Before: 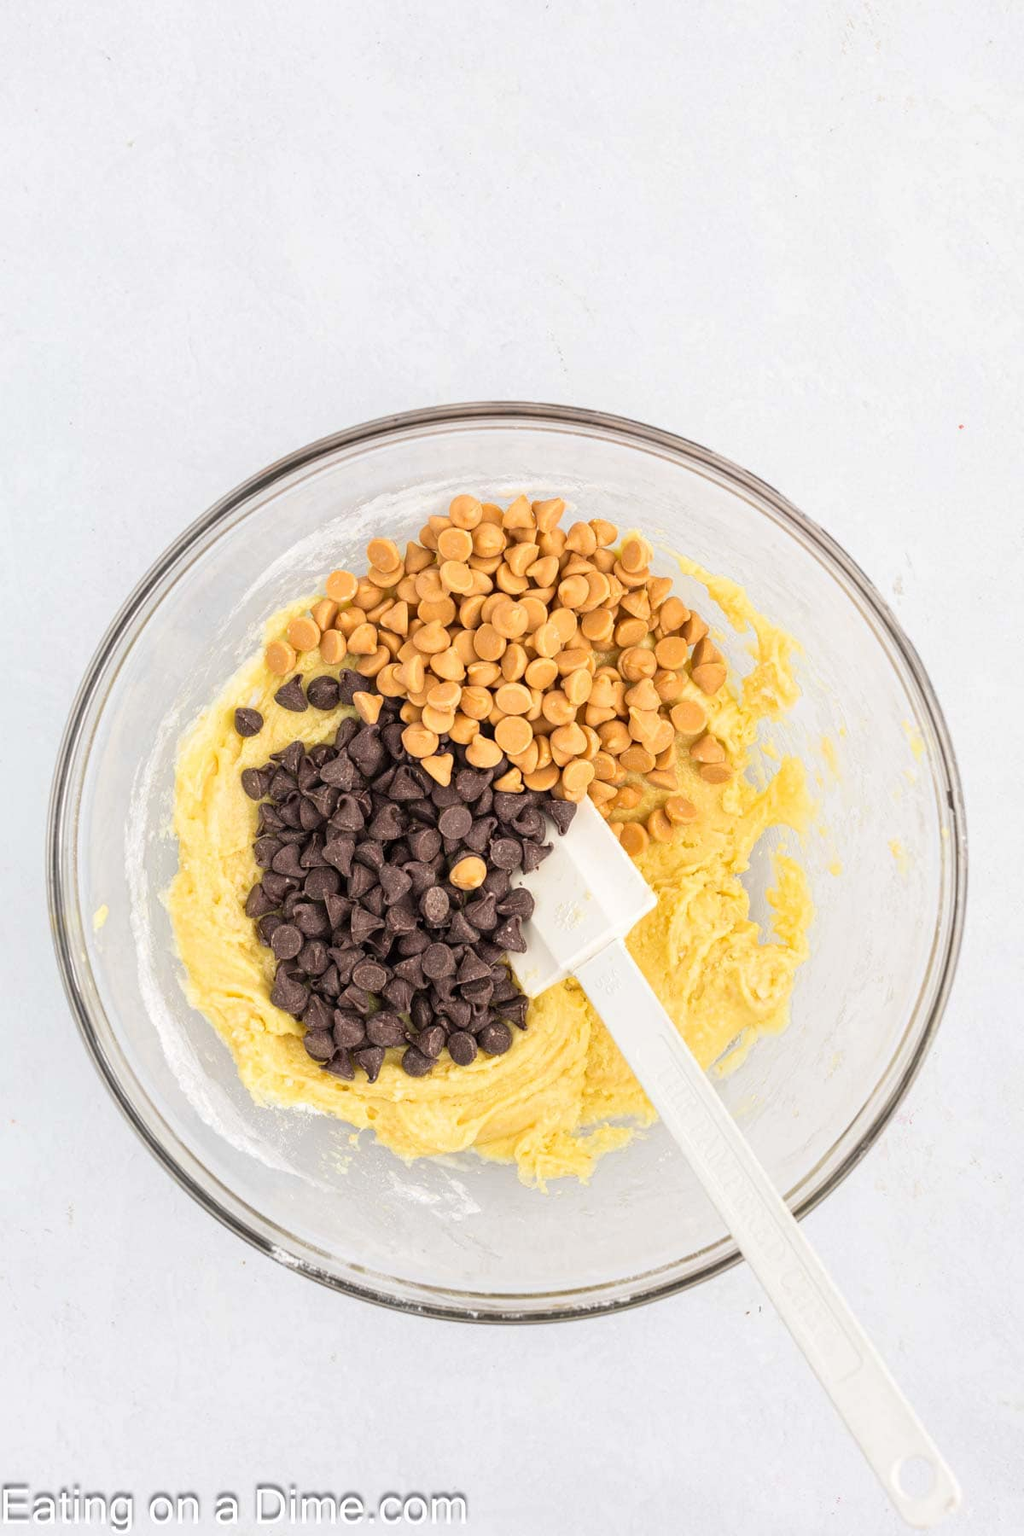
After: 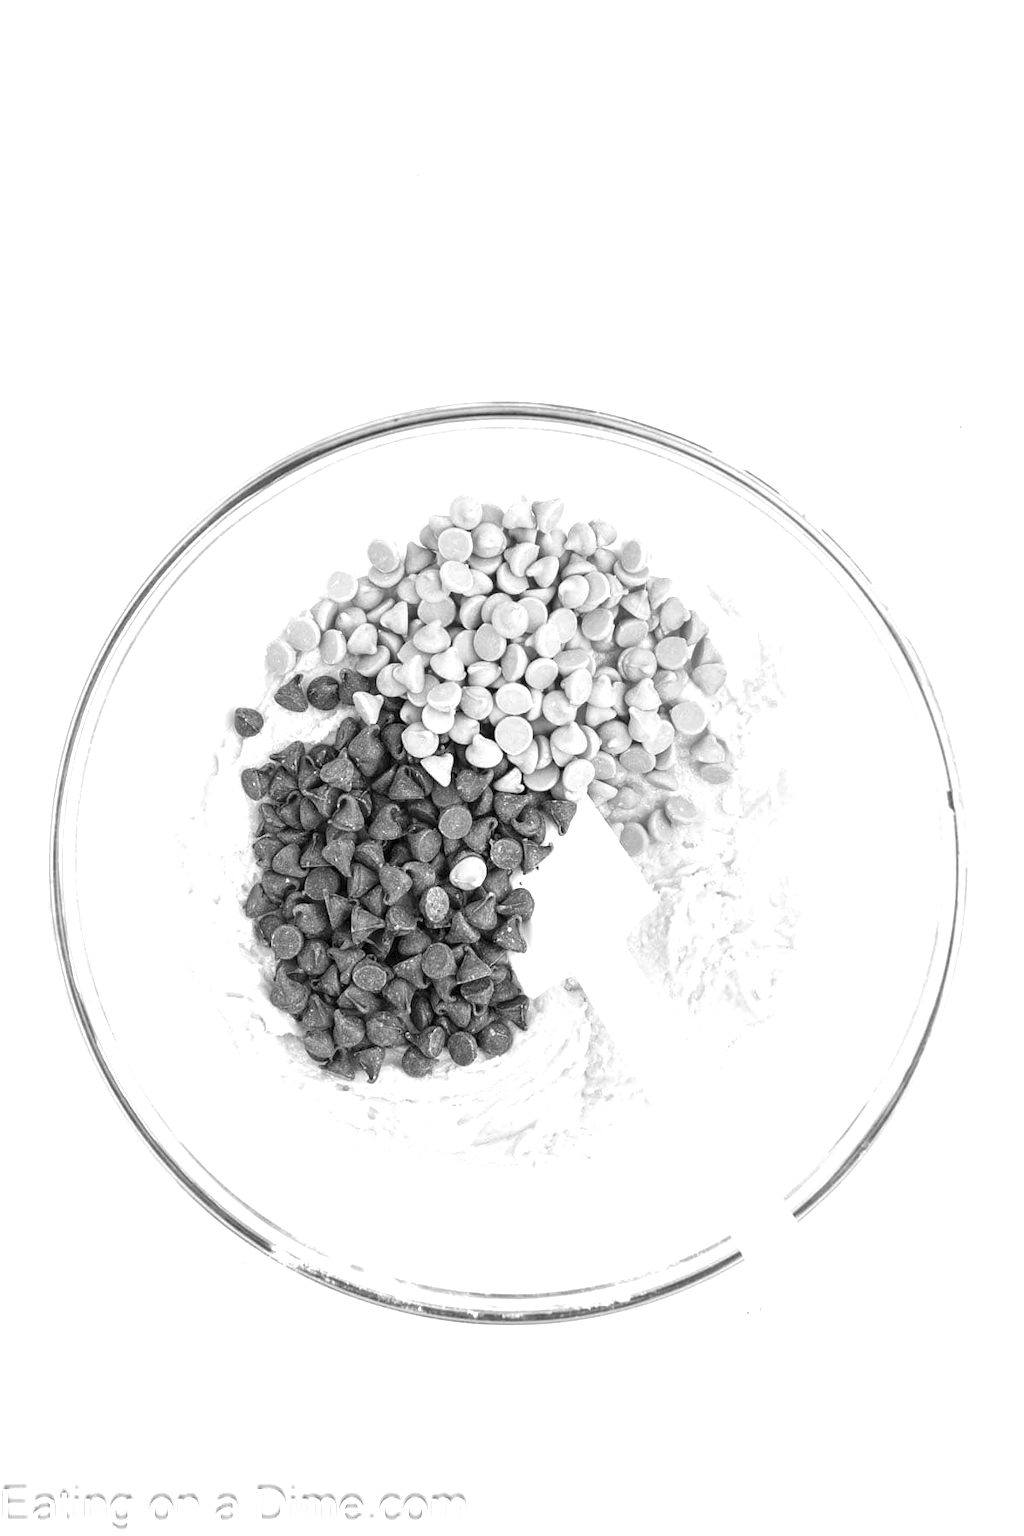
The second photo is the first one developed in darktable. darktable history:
color zones: curves: ch0 [(0.018, 0.548) (0.224, 0.64) (0.425, 0.447) (0.675, 0.575) (0.732, 0.579)]; ch1 [(0.066, 0.487) (0.25, 0.5) (0.404, 0.43) (0.75, 0.421) (0.956, 0.421)]; ch2 [(0.044, 0.561) (0.215, 0.465) (0.399, 0.544) (0.465, 0.548) (0.614, 0.447) (0.724, 0.43) (0.882, 0.623) (0.956, 0.632)]
color calibration: output gray [0.246, 0.254, 0.501, 0], gray › normalize channels true, illuminant same as pipeline (D50), adaptation XYZ, x 0.346, y 0.359, gamut compression 0
exposure: black level correction 0, exposure 1.2 EV, compensate exposure bias true, compensate highlight preservation false
